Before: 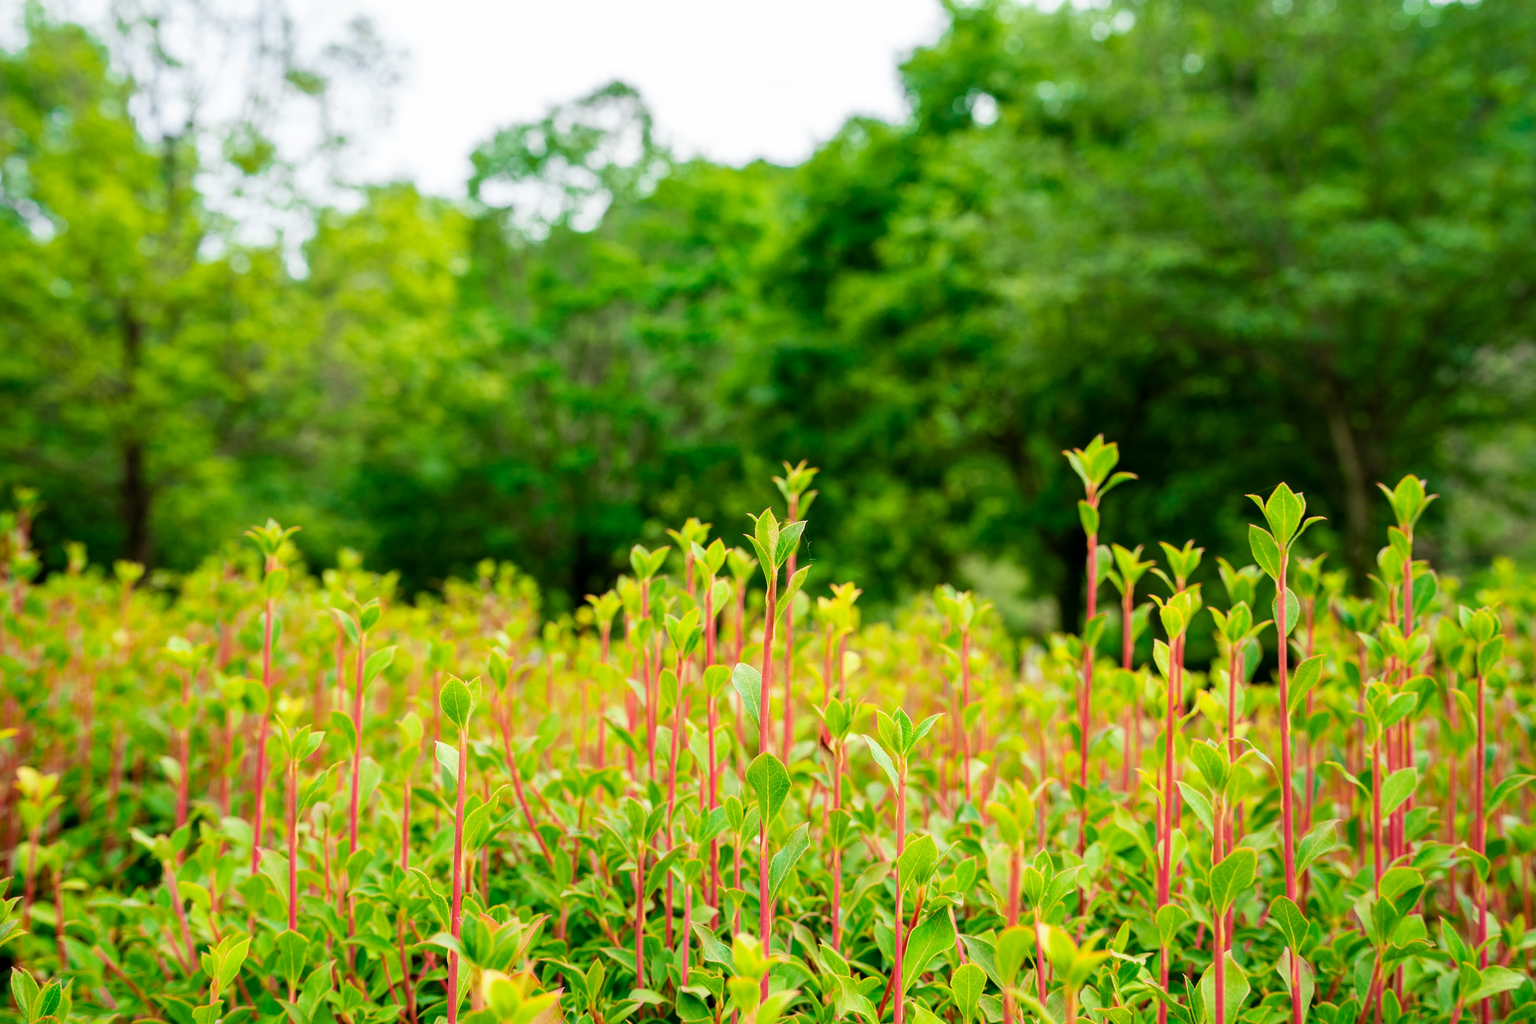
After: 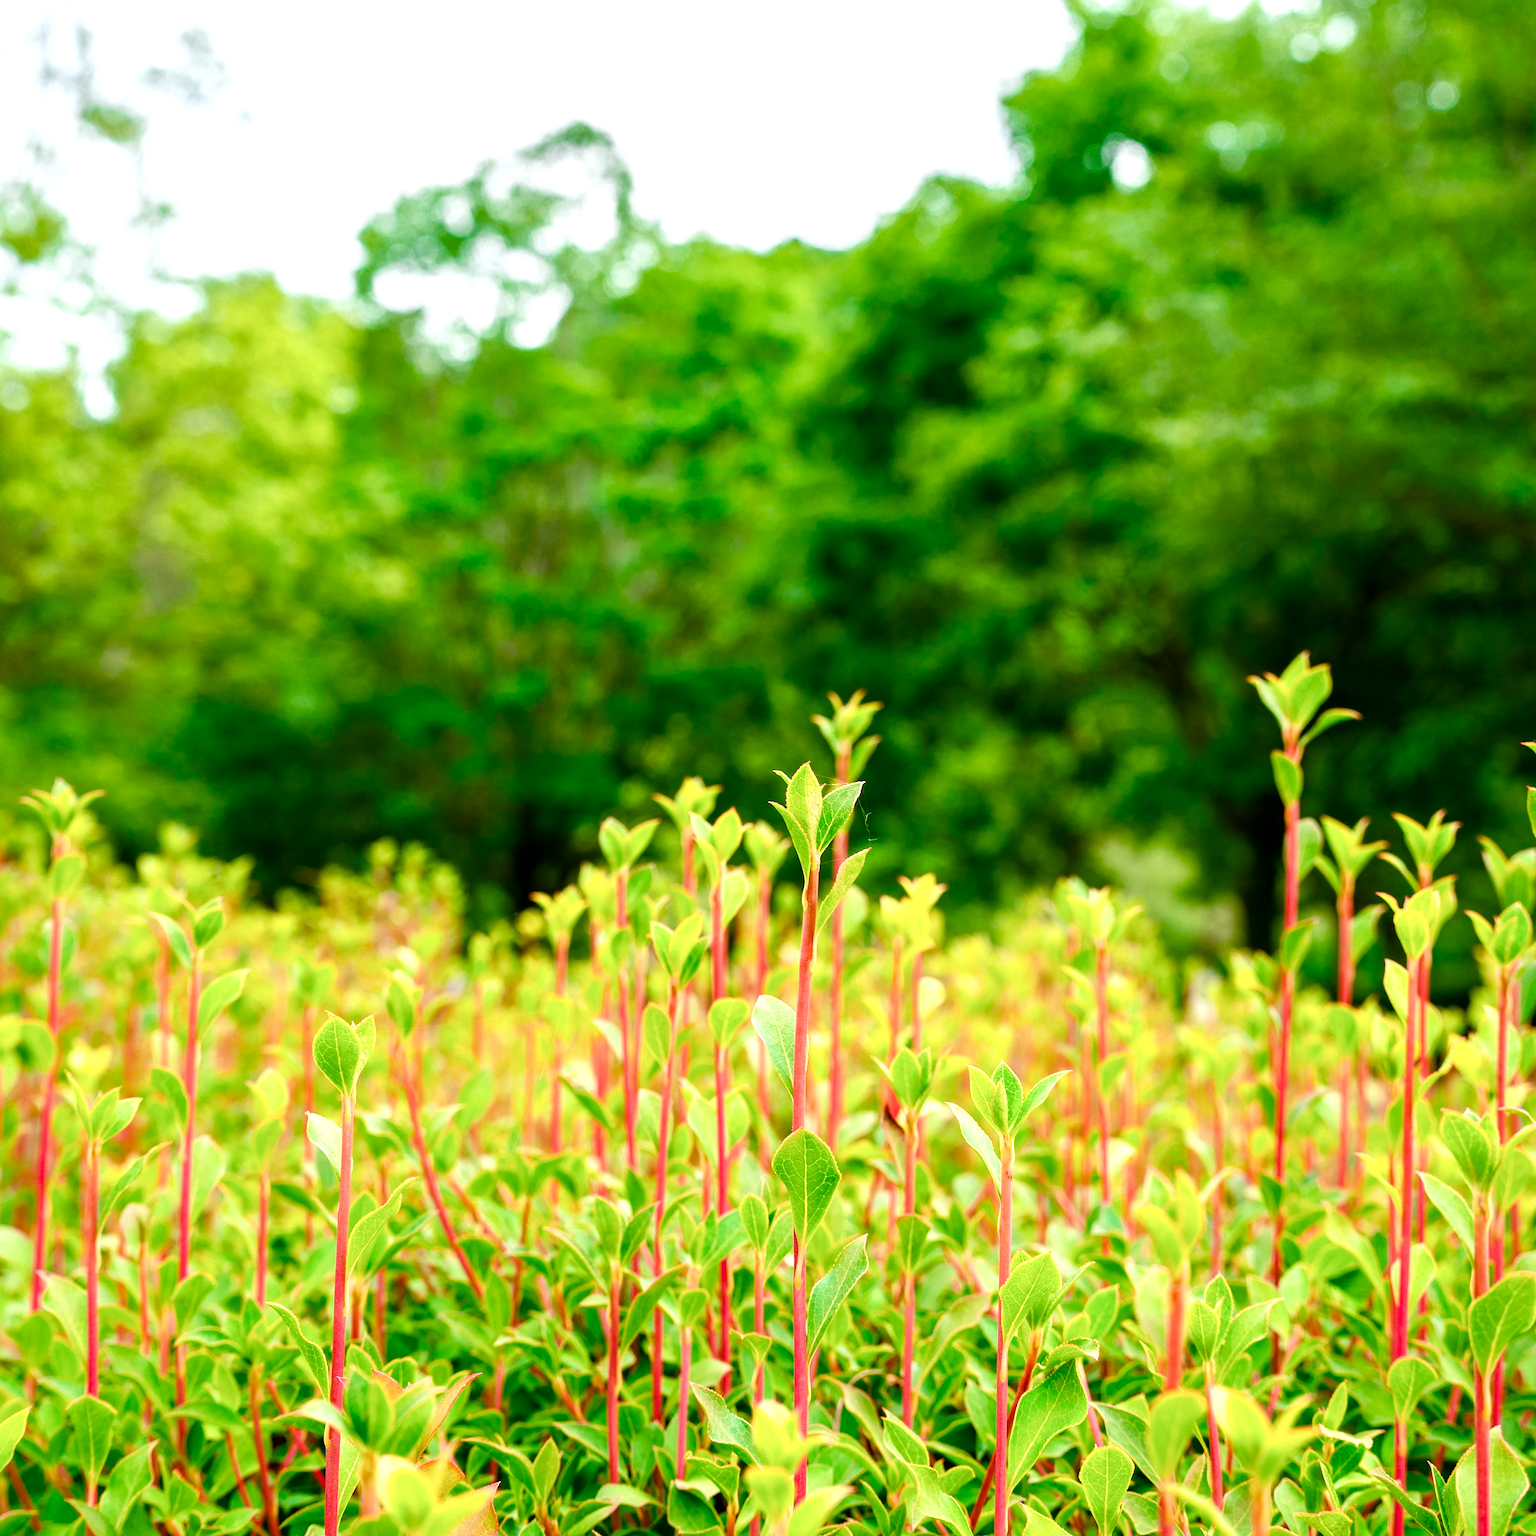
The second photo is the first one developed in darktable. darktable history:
crop and rotate: left 15.055%, right 18.278%
color balance rgb: perceptual saturation grading › global saturation 25%, perceptual saturation grading › highlights -50%, perceptual saturation grading › shadows 30%, perceptual brilliance grading › global brilliance 12%, global vibrance 20%
